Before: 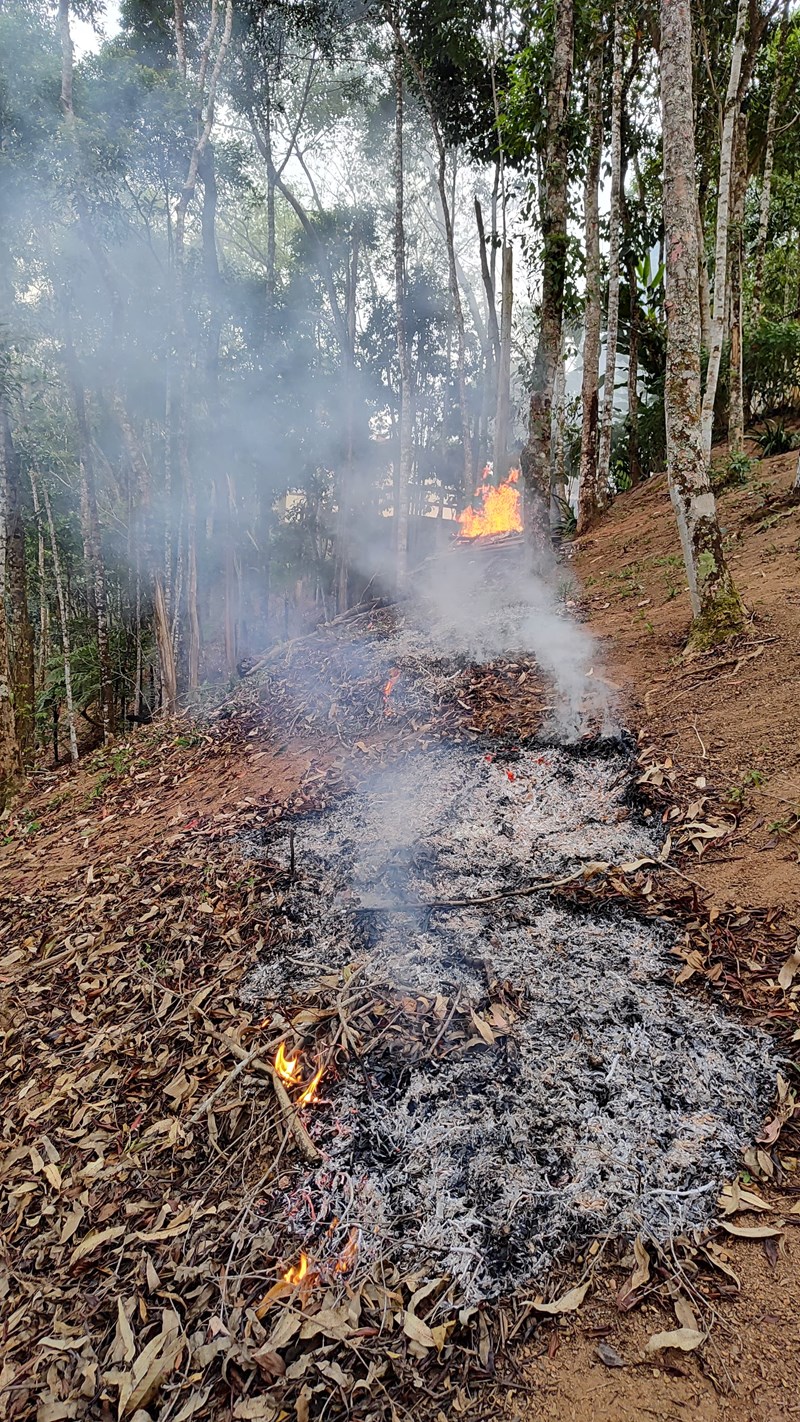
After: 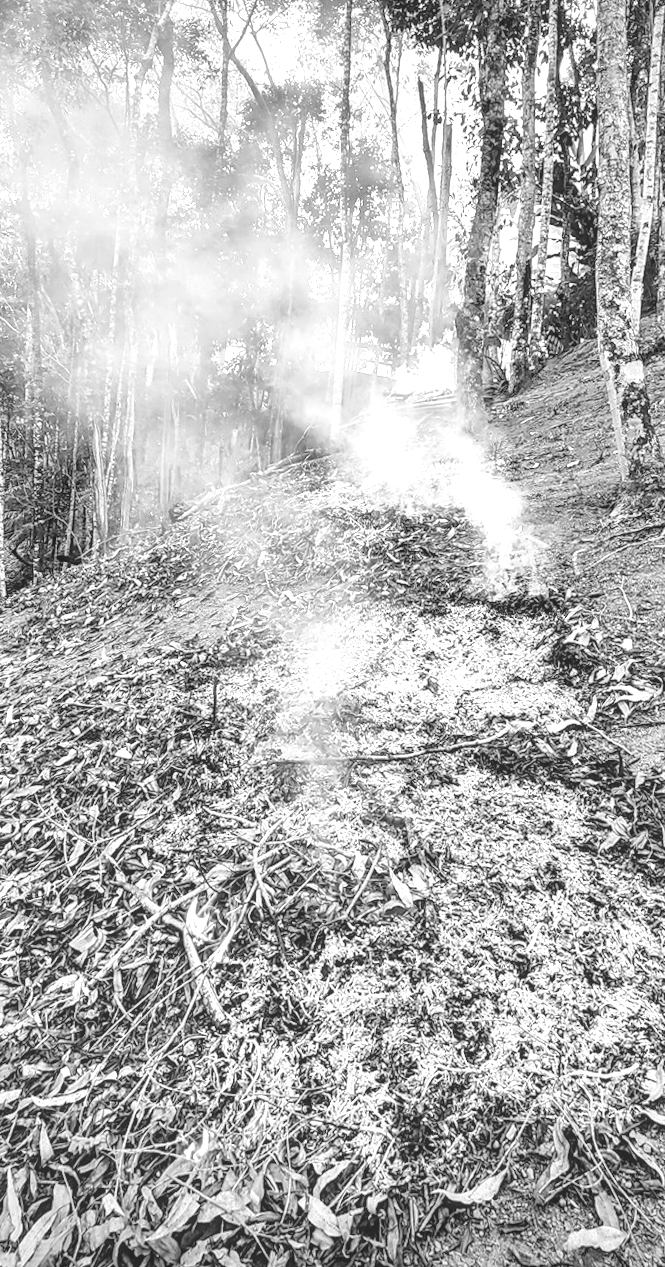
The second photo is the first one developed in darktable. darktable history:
monochrome: a -71.75, b 75.82
local contrast: highlights 20%, shadows 70%, detail 170%
vignetting: fall-off start 100%, brightness -0.282, width/height ratio 1.31
crop and rotate: angle -1.96°, left 3.097%, top 4.154%, right 1.586%, bottom 0.529%
shadows and highlights: radius 334.93, shadows 63.48, highlights 6.06, compress 87.7%, highlights color adjustment 39.73%, soften with gaussian
color calibration: illuminant as shot in camera, x 0.358, y 0.373, temperature 4628.91 K
rotate and perspective: rotation 0.215°, lens shift (vertical) -0.139, crop left 0.069, crop right 0.939, crop top 0.002, crop bottom 0.996
colorize: hue 34.49°, saturation 35.33%, source mix 100%, lightness 55%, version 1
